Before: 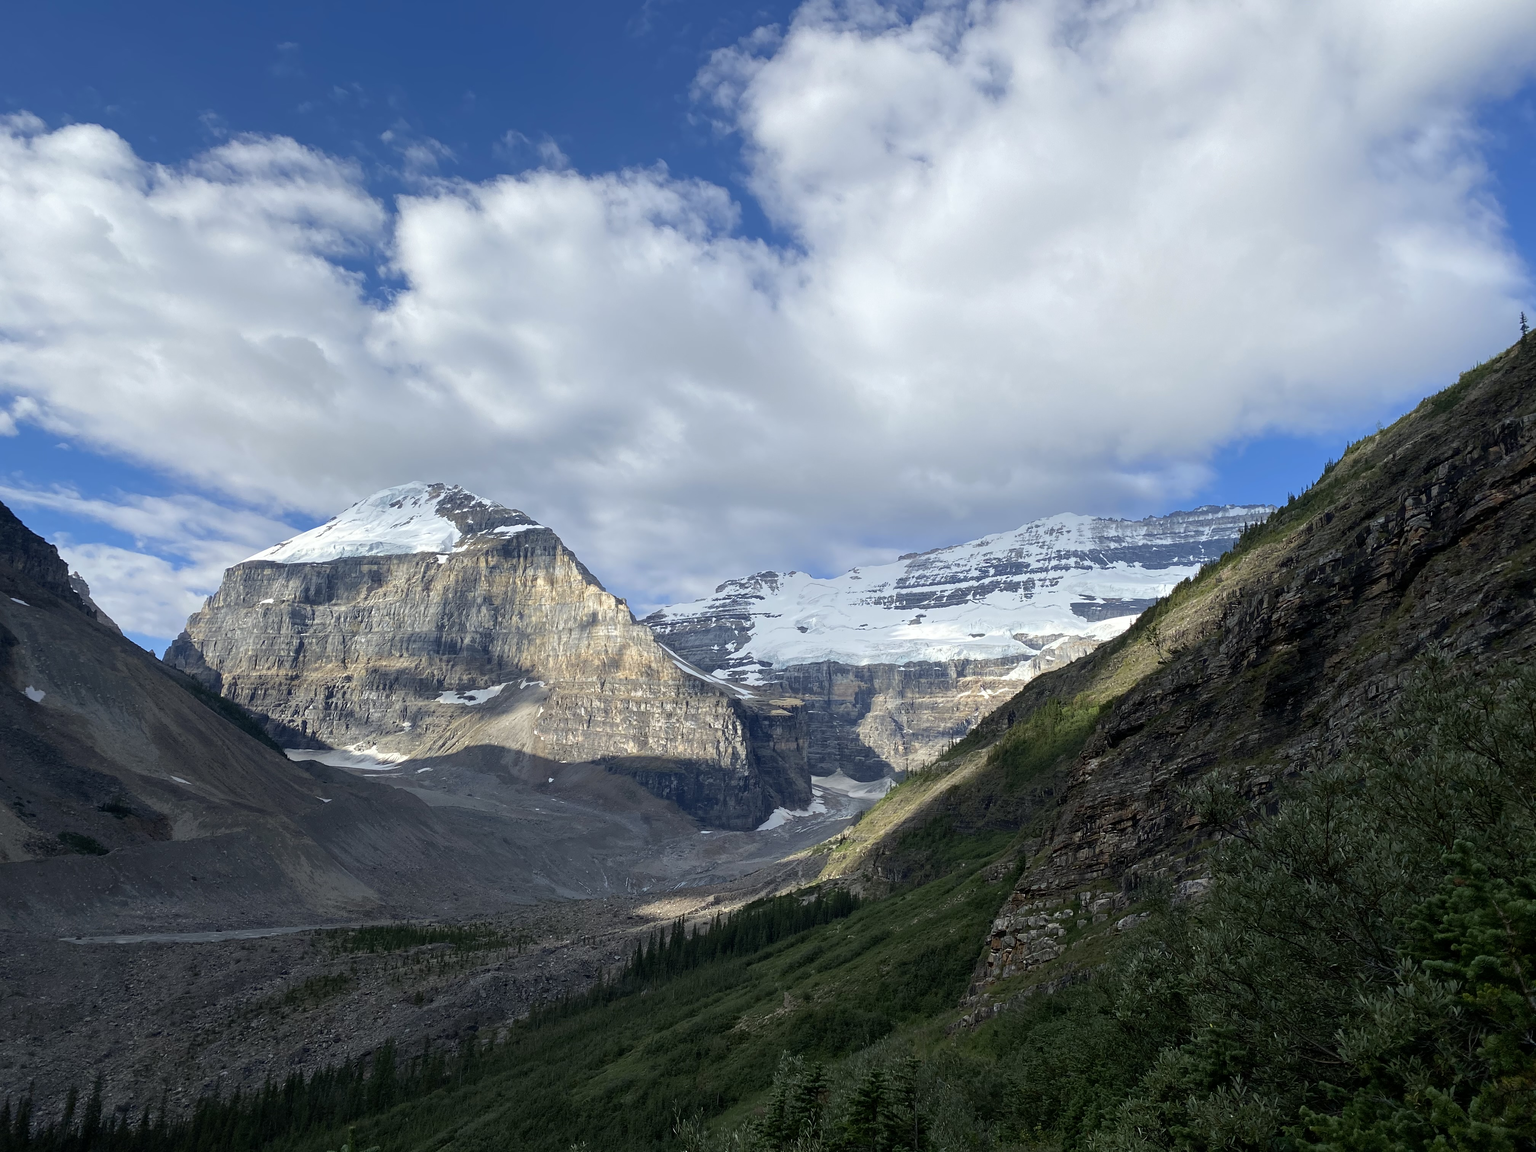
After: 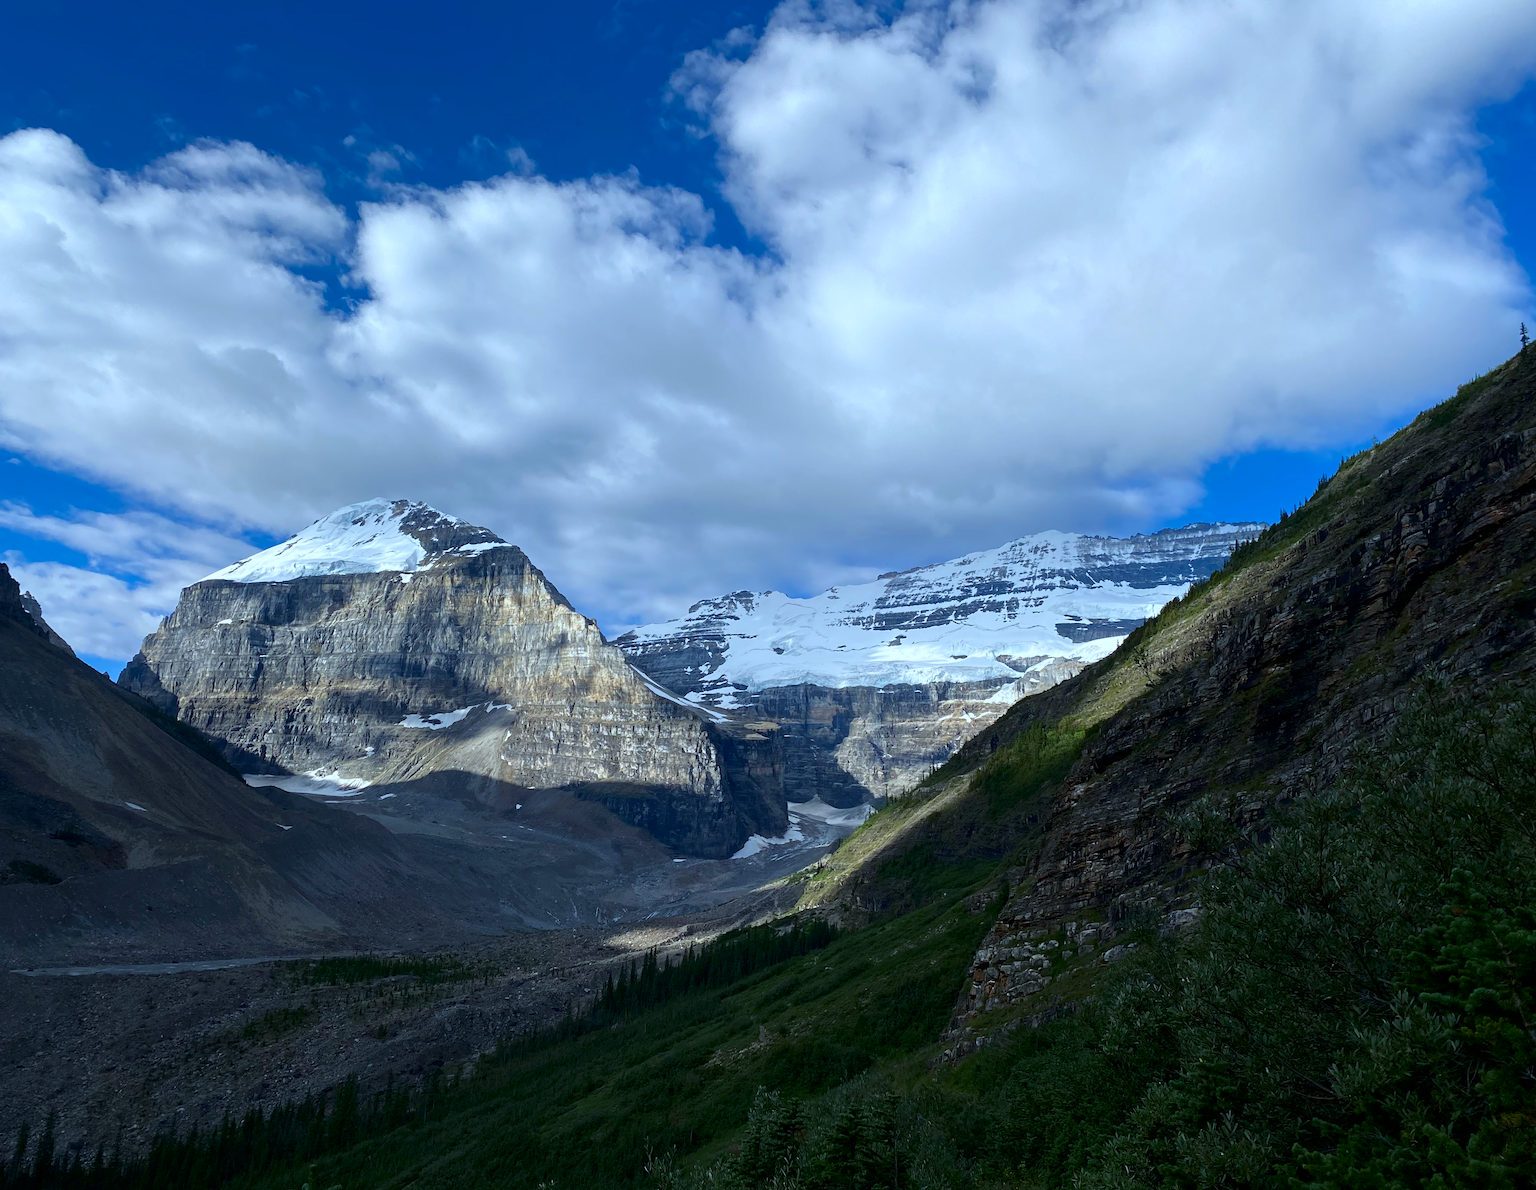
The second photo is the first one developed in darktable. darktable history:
white balance: red 0.924, blue 1.095
crop and rotate: left 3.238%
contrast brightness saturation: contrast 0.07, brightness -0.14, saturation 0.11
